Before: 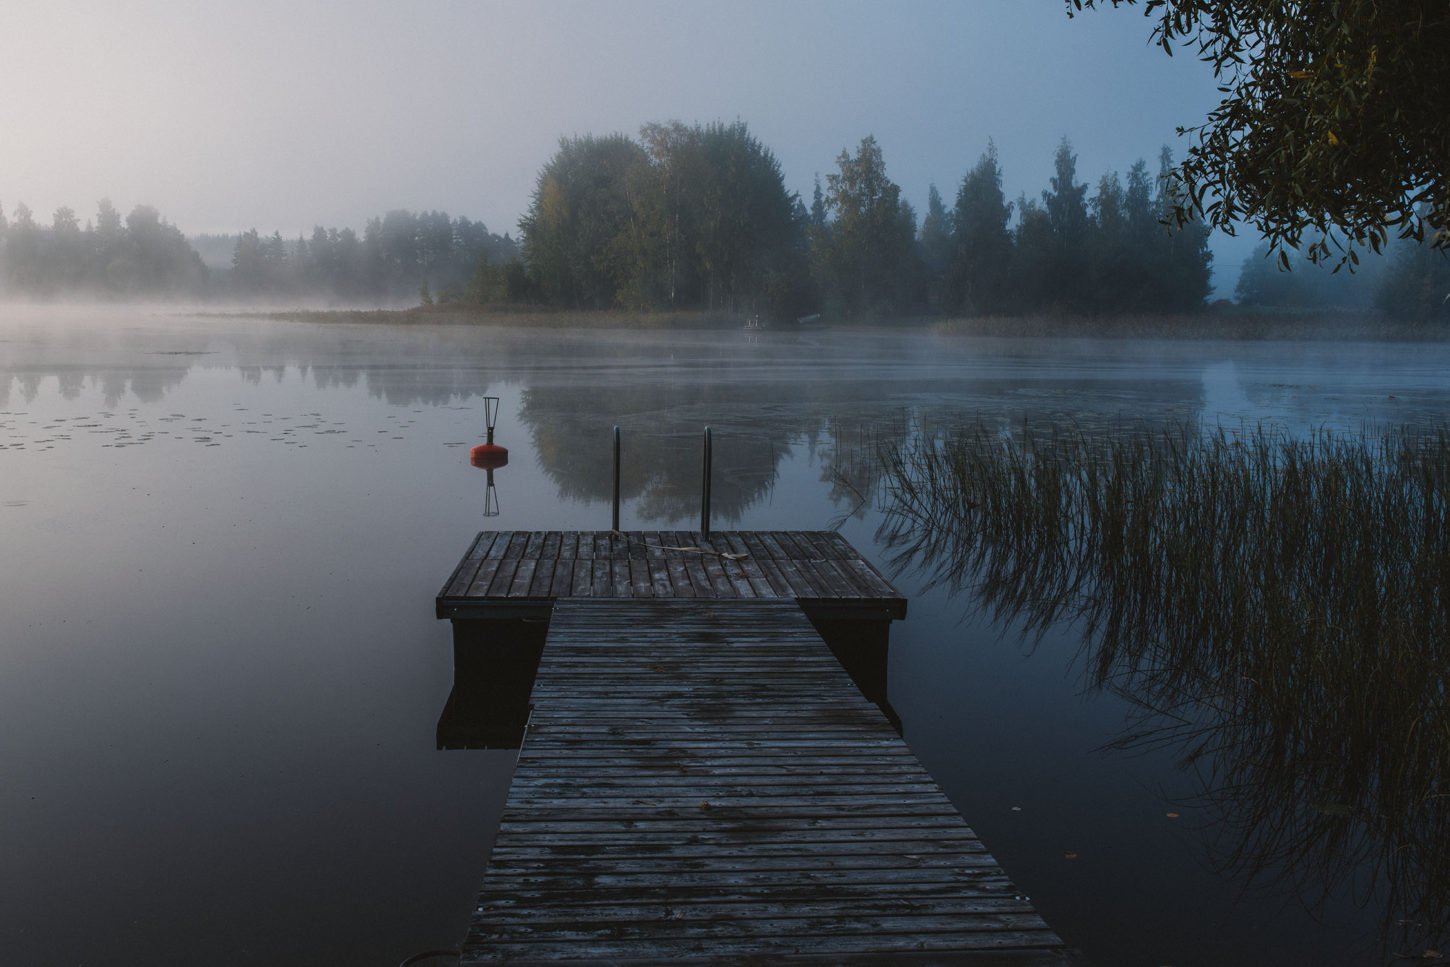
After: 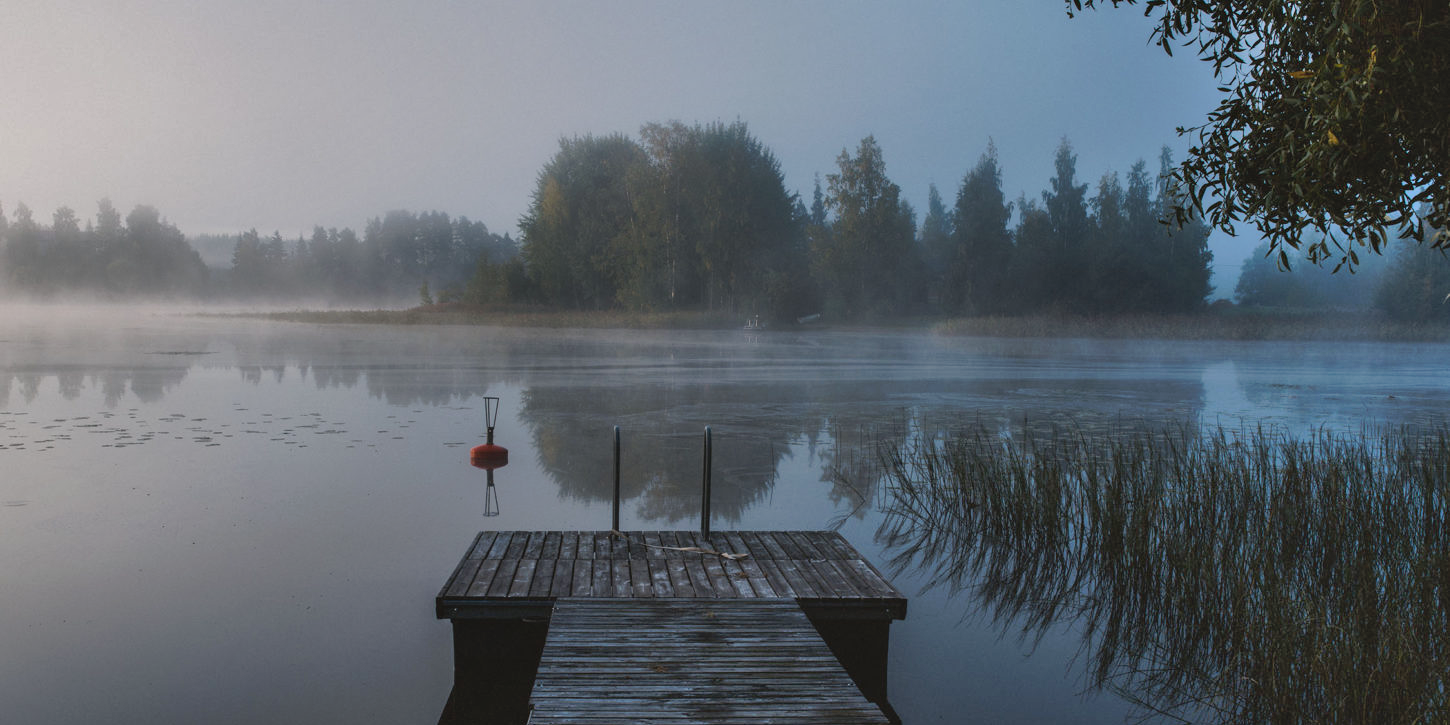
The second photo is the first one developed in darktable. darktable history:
tone curve: curves: ch0 [(0, 0) (0.003, 0.013) (0.011, 0.017) (0.025, 0.028) (0.044, 0.049) (0.069, 0.07) (0.1, 0.103) (0.136, 0.143) (0.177, 0.186) (0.224, 0.232) (0.277, 0.282) (0.335, 0.333) (0.399, 0.405) (0.468, 0.477) (0.543, 0.54) (0.623, 0.627) (0.709, 0.709) (0.801, 0.798) (0.898, 0.902) (1, 1)], preserve colors none
shadows and highlights: shadows 52.42, soften with gaussian
crop: bottom 24.988%
tone equalizer: -7 EV 0.18 EV, -6 EV 0.12 EV, -5 EV 0.08 EV, -4 EV 0.04 EV, -2 EV -0.02 EV, -1 EV -0.04 EV, +0 EV -0.06 EV, luminance estimator HSV value / RGB max
